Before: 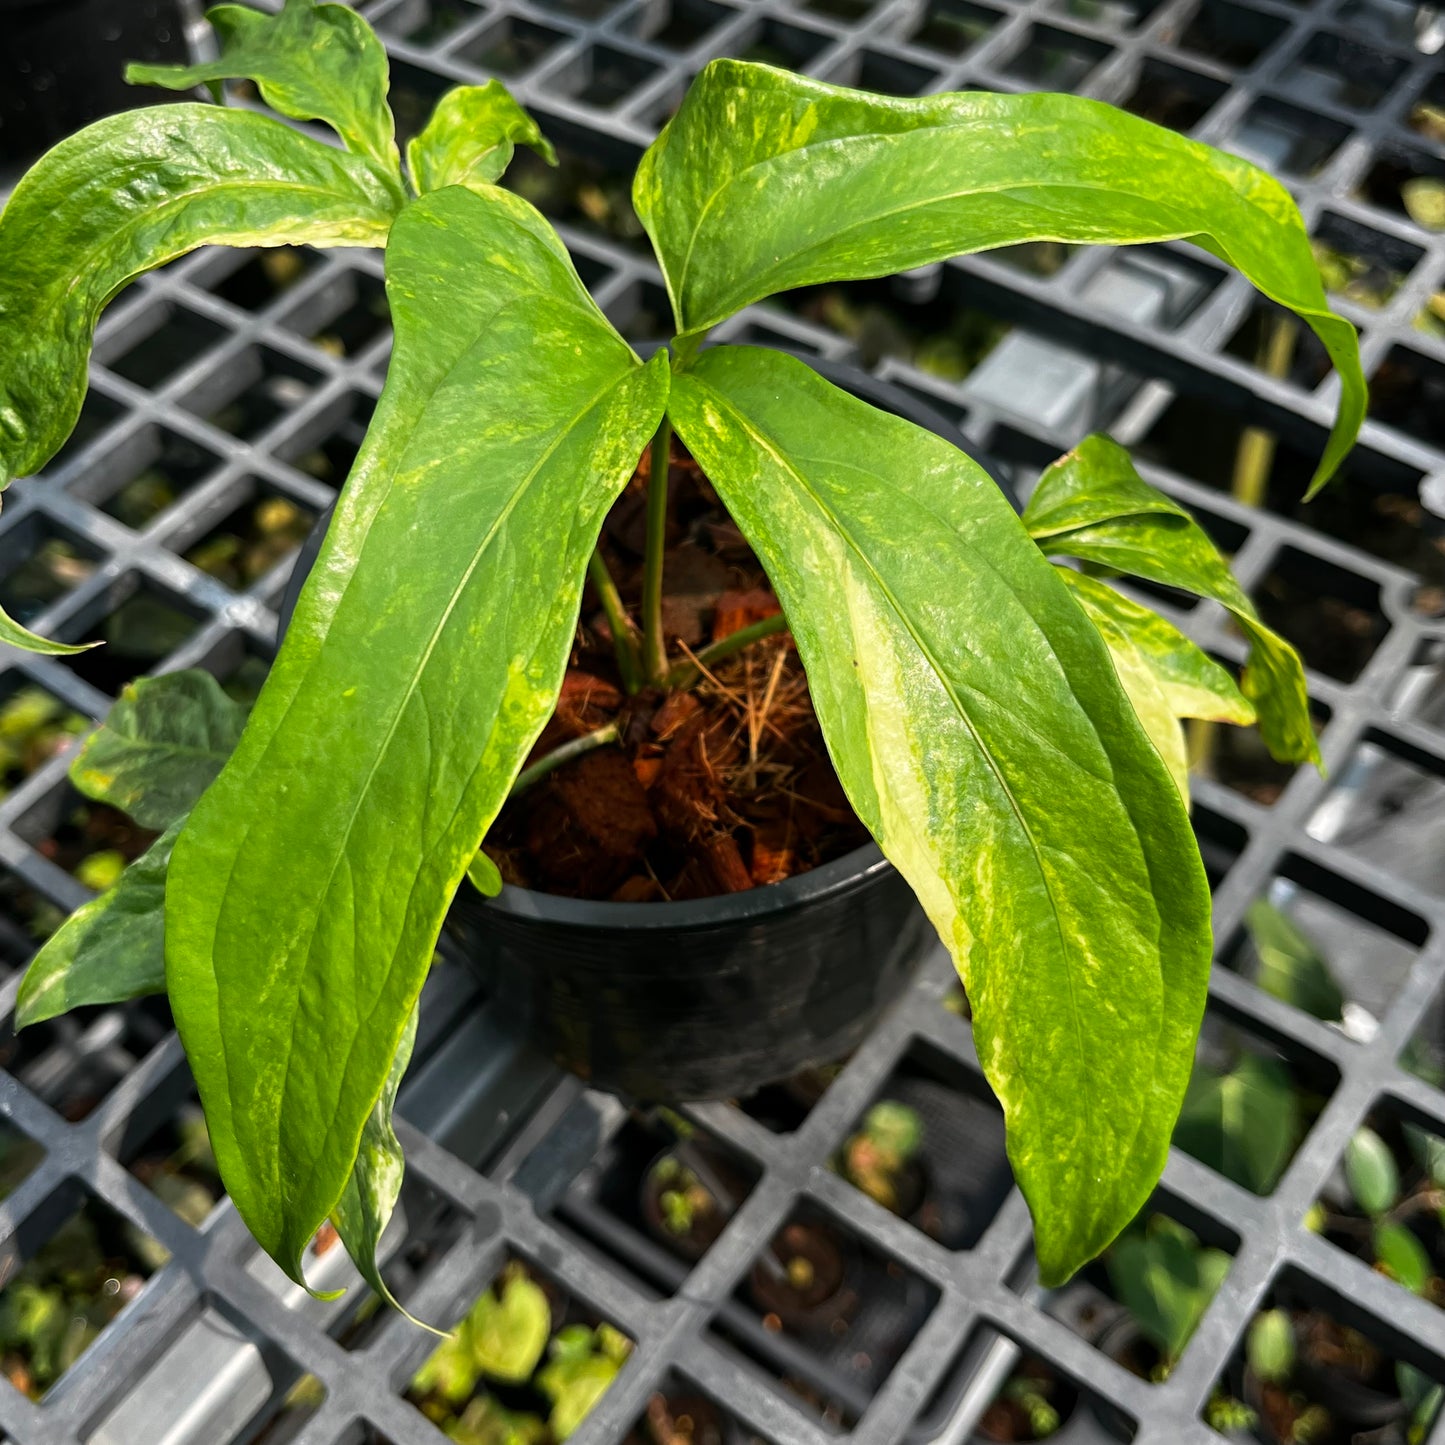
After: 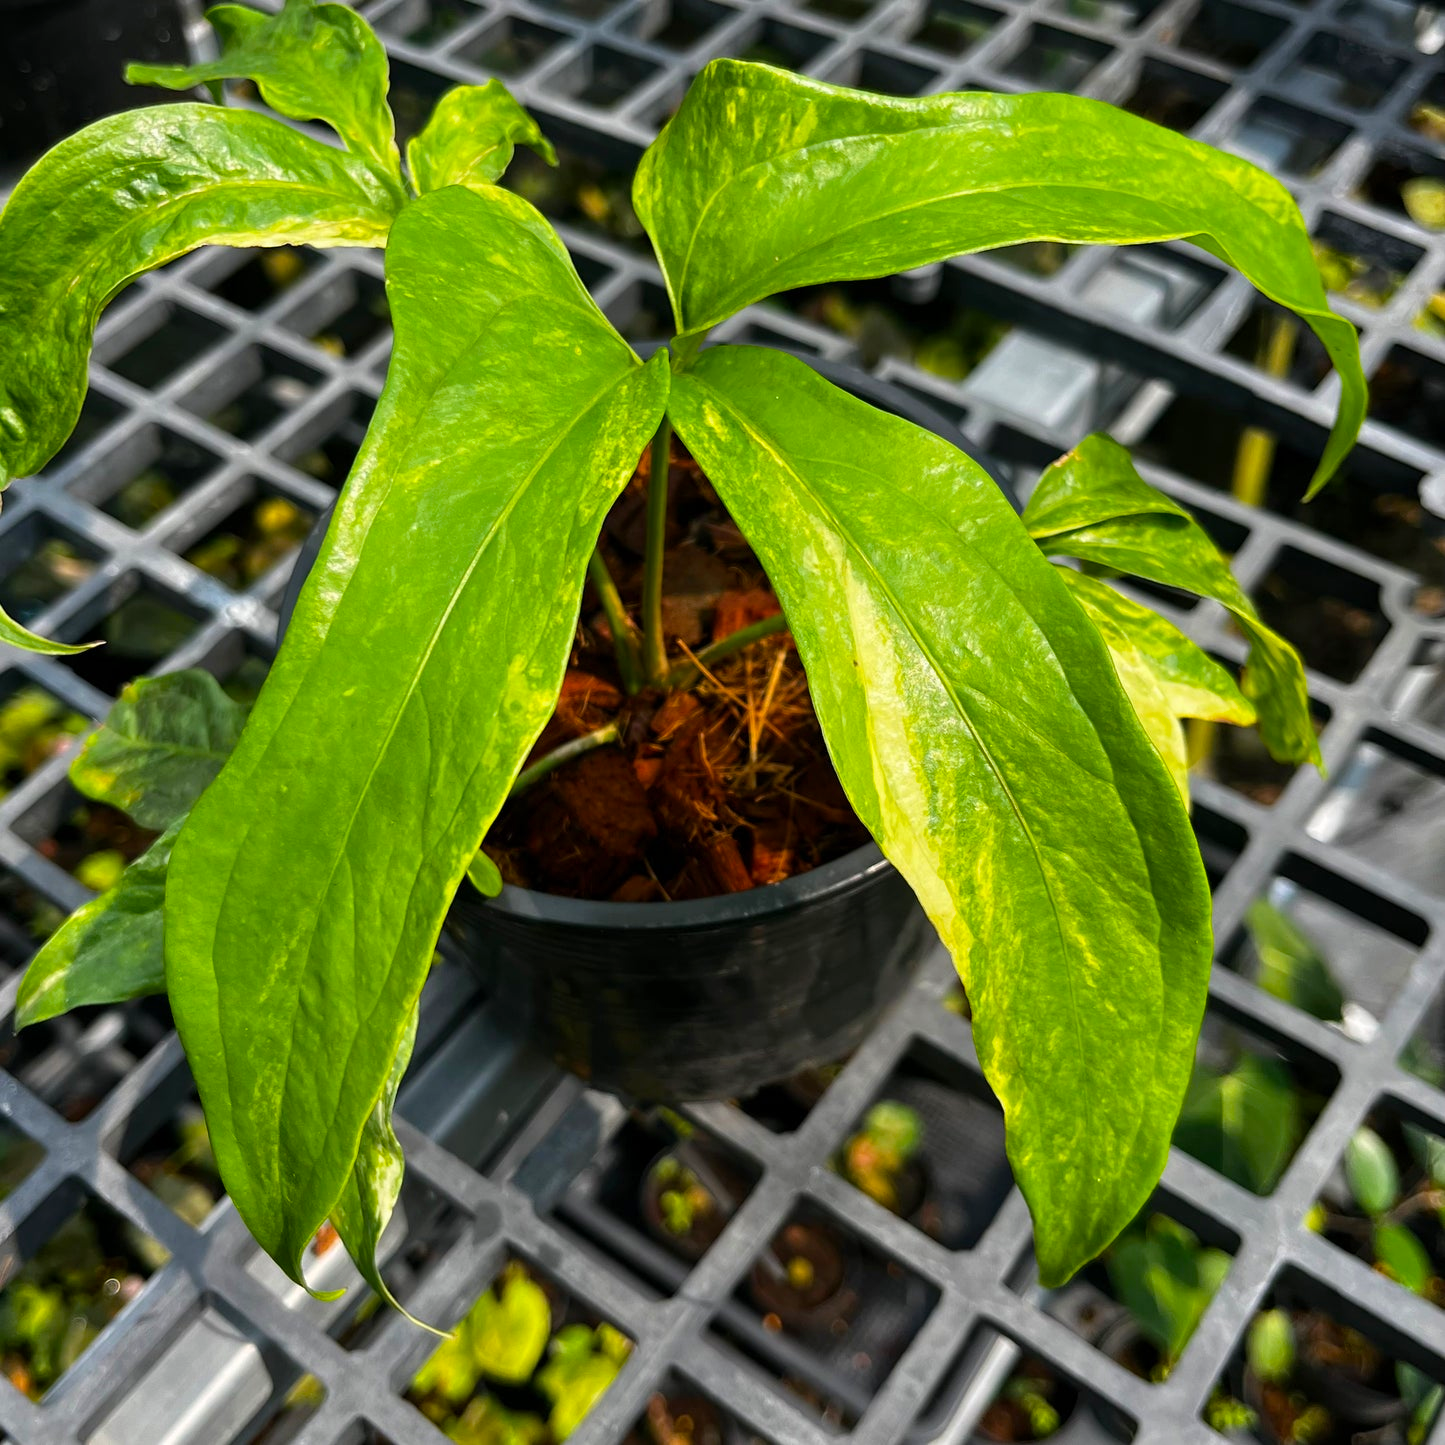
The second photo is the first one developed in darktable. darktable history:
color balance rgb: perceptual saturation grading › global saturation 25.802%, perceptual brilliance grading › global brilliance 2.89%, perceptual brilliance grading › highlights -3.204%, perceptual brilliance grading › shadows 3.705%
